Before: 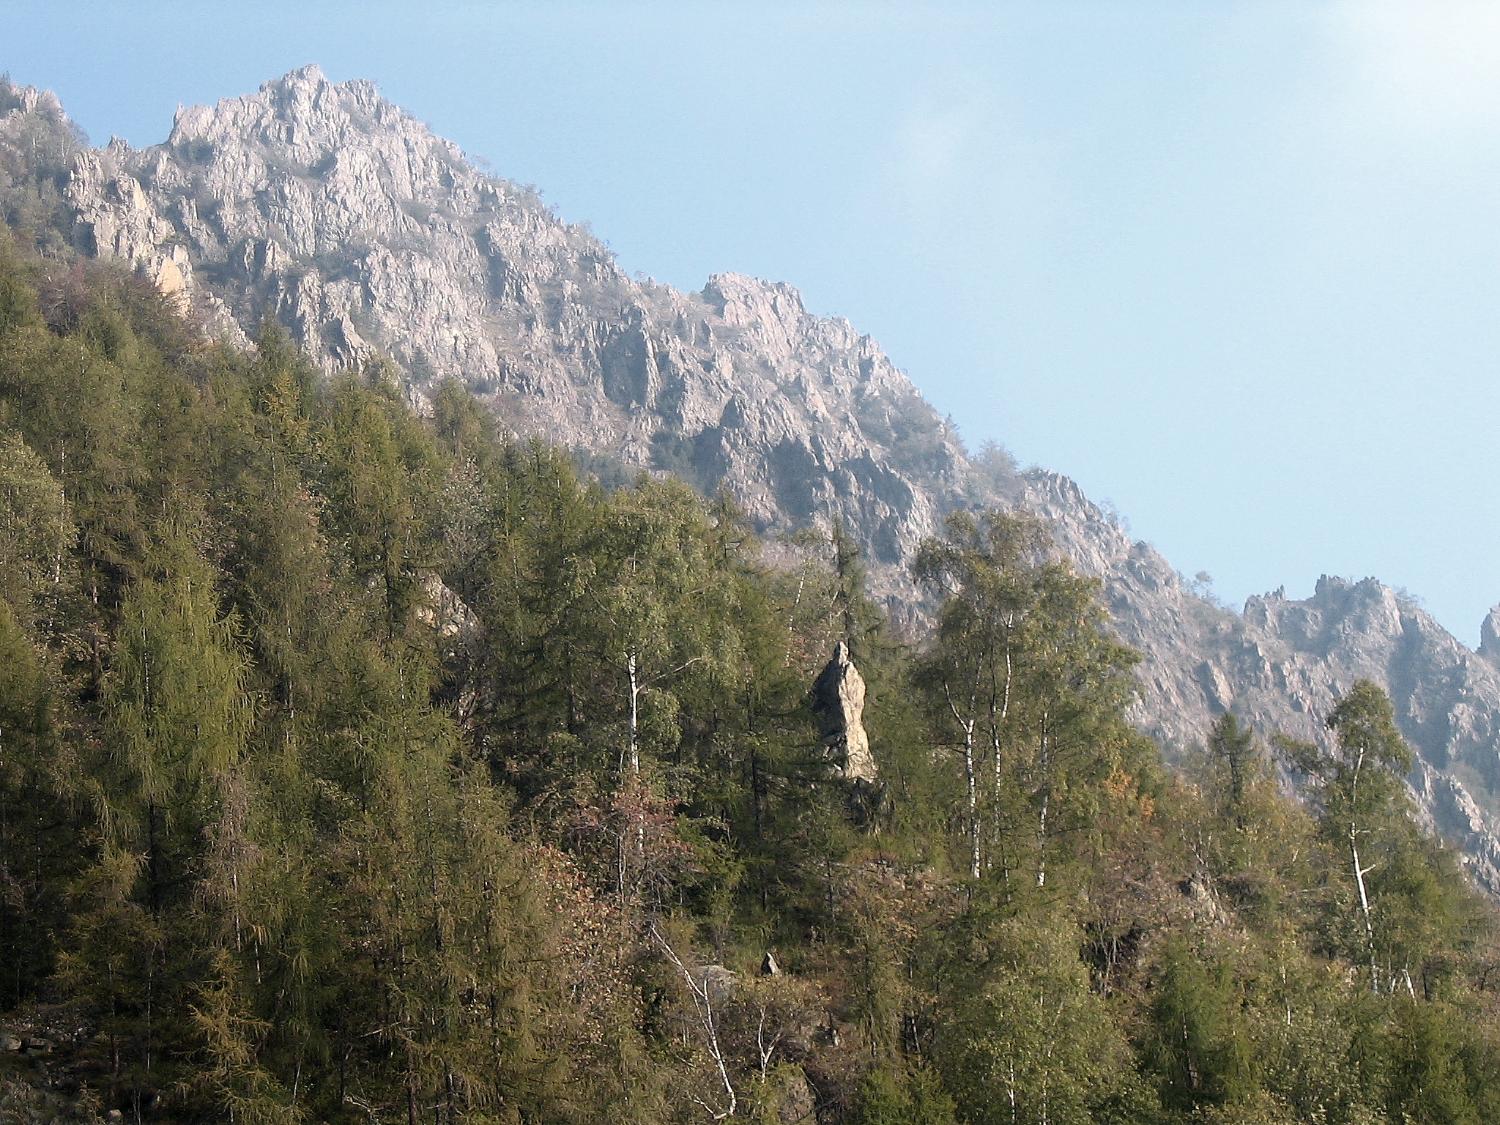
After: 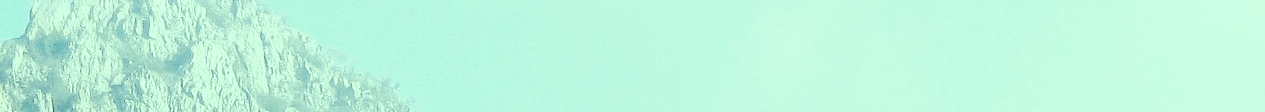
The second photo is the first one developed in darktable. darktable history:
crop and rotate: left 9.644%, top 9.491%, right 6.021%, bottom 80.509%
base curve: curves: ch0 [(0, 0) (0.028, 0.03) (0.121, 0.232) (0.46, 0.748) (0.859, 0.968) (1, 1)], preserve colors none
tone curve: curves: ch0 [(0, 0.023) (0.037, 0.04) (0.131, 0.128) (0.304, 0.331) (0.504, 0.584) (0.616, 0.687) (0.704, 0.764) (0.808, 0.823) (1, 1)]; ch1 [(0, 0) (0.301, 0.3) (0.477, 0.472) (0.493, 0.497) (0.508, 0.501) (0.544, 0.541) (0.563, 0.565) (0.626, 0.66) (0.721, 0.776) (1, 1)]; ch2 [(0, 0) (0.249, 0.216) (0.349, 0.343) (0.424, 0.442) (0.476, 0.483) (0.502, 0.5) (0.517, 0.519) (0.532, 0.553) (0.569, 0.587) (0.634, 0.628) (0.706, 0.729) (0.828, 0.742) (1, 0.9)], color space Lab, independent channels, preserve colors none
tone equalizer: -8 EV -0.002 EV, -7 EV 0.005 EV, -6 EV -0.009 EV, -5 EV 0.011 EV, -4 EV -0.012 EV, -3 EV 0.007 EV, -2 EV -0.062 EV, -1 EV -0.293 EV, +0 EV -0.582 EV, smoothing diameter 2%, edges refinement/feathering 20, mask exposure compensation -1.57 EV, filter diffusion 5
color correction: highlights a* -20.08, highlights b* 9.8, shadows a* -20.4, shadows b* -10.76
